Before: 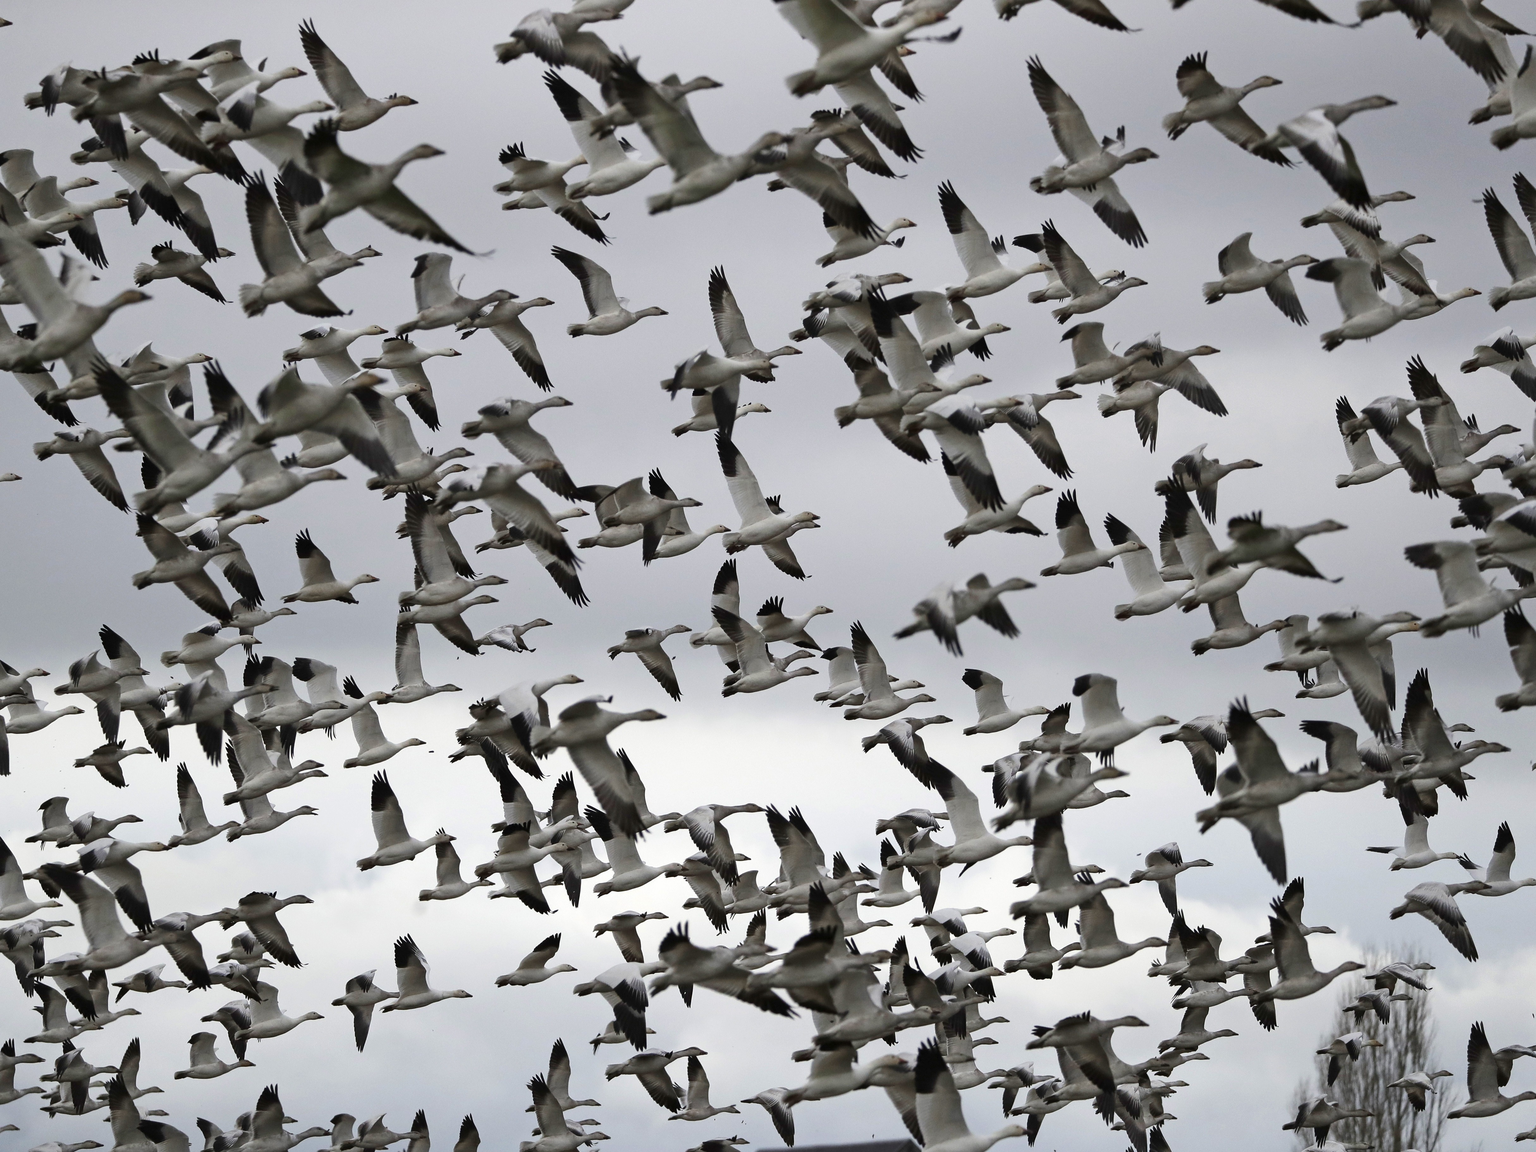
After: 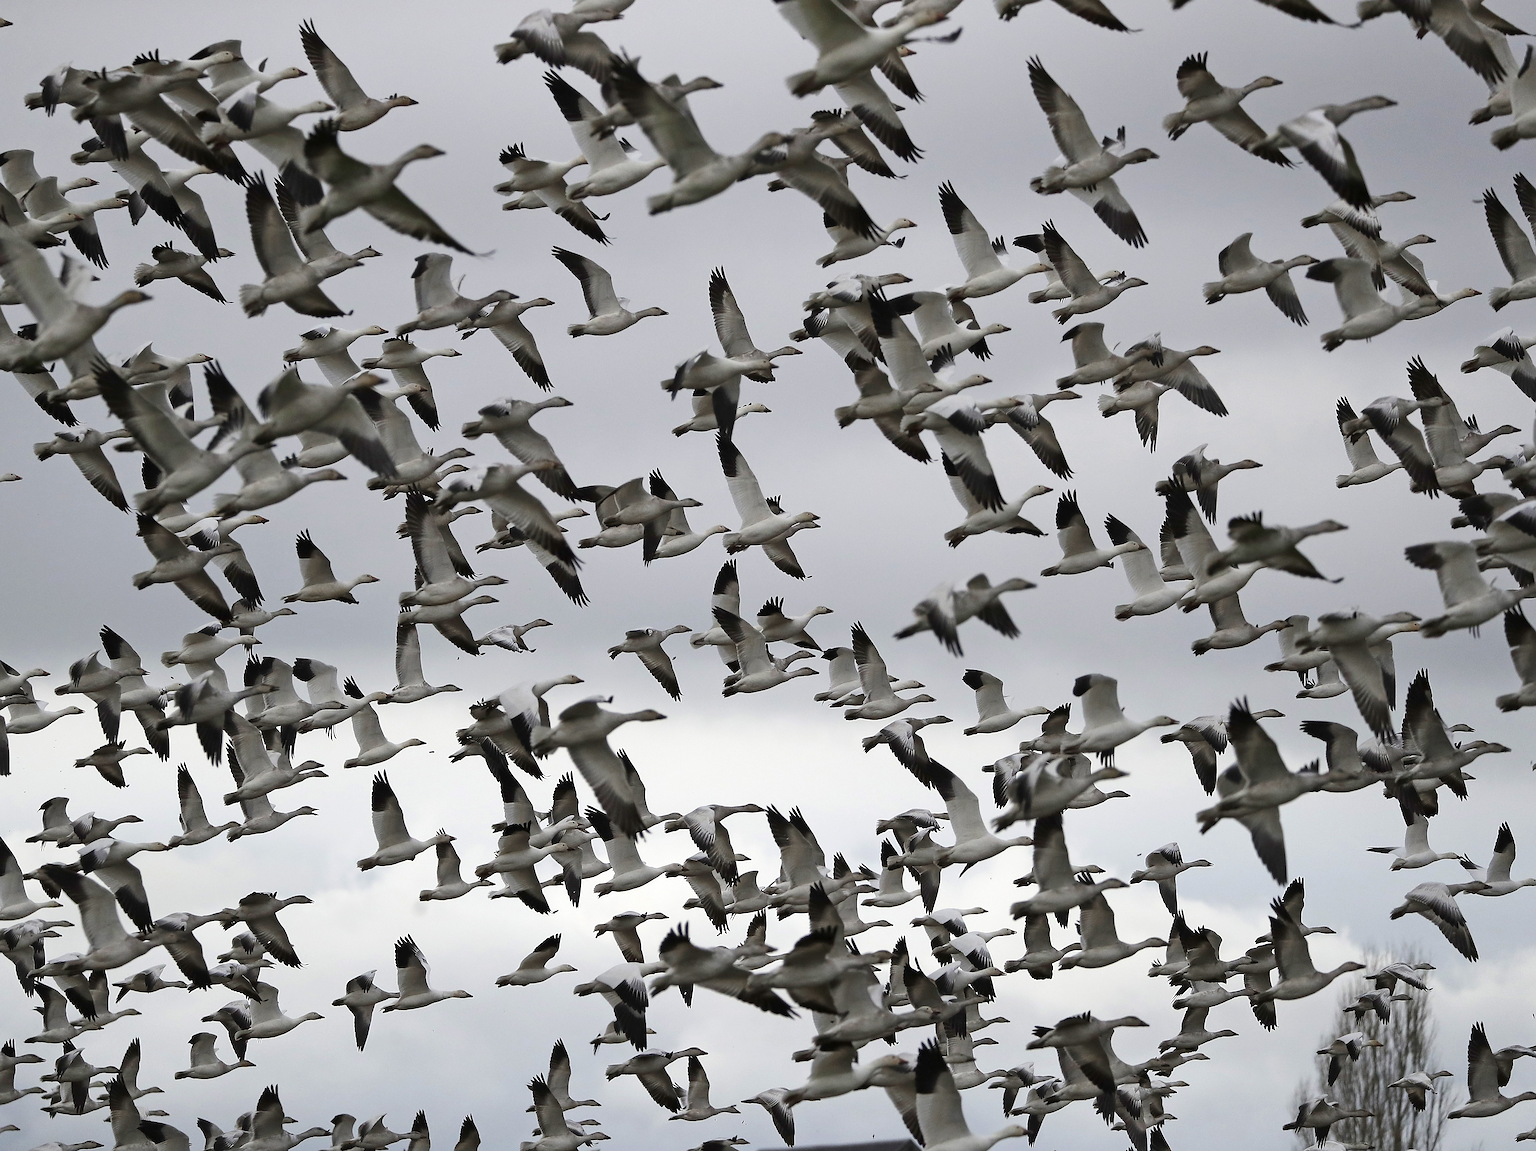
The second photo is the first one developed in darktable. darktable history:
sharpen: radius 1.371, amount 1.249, threshold 0.816
